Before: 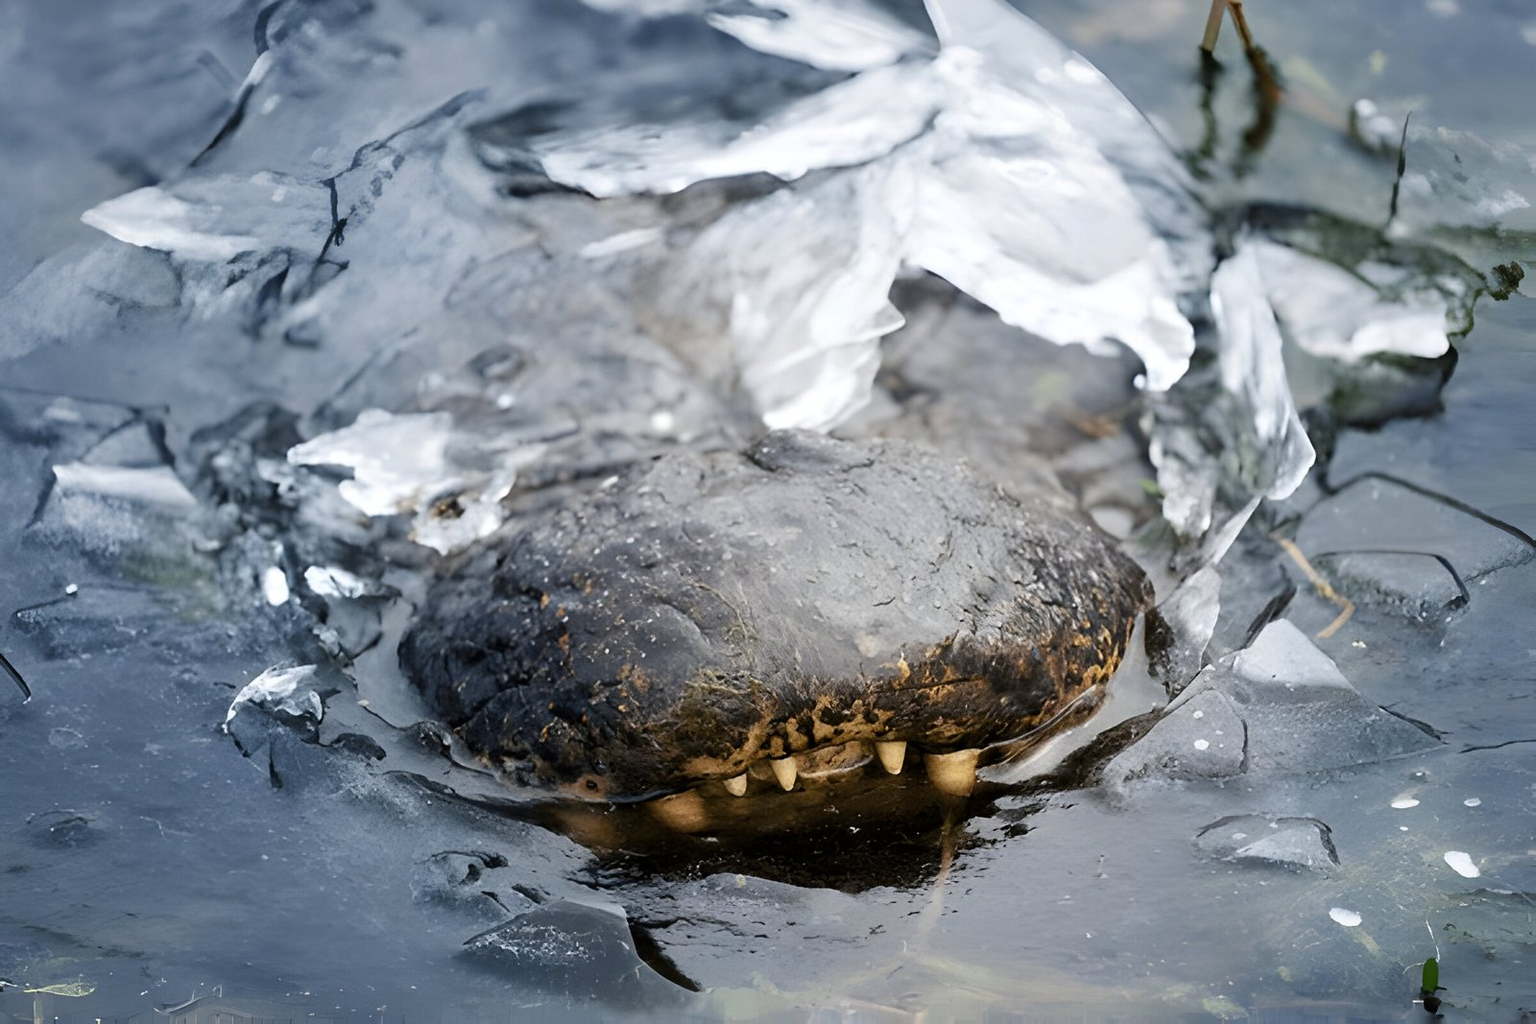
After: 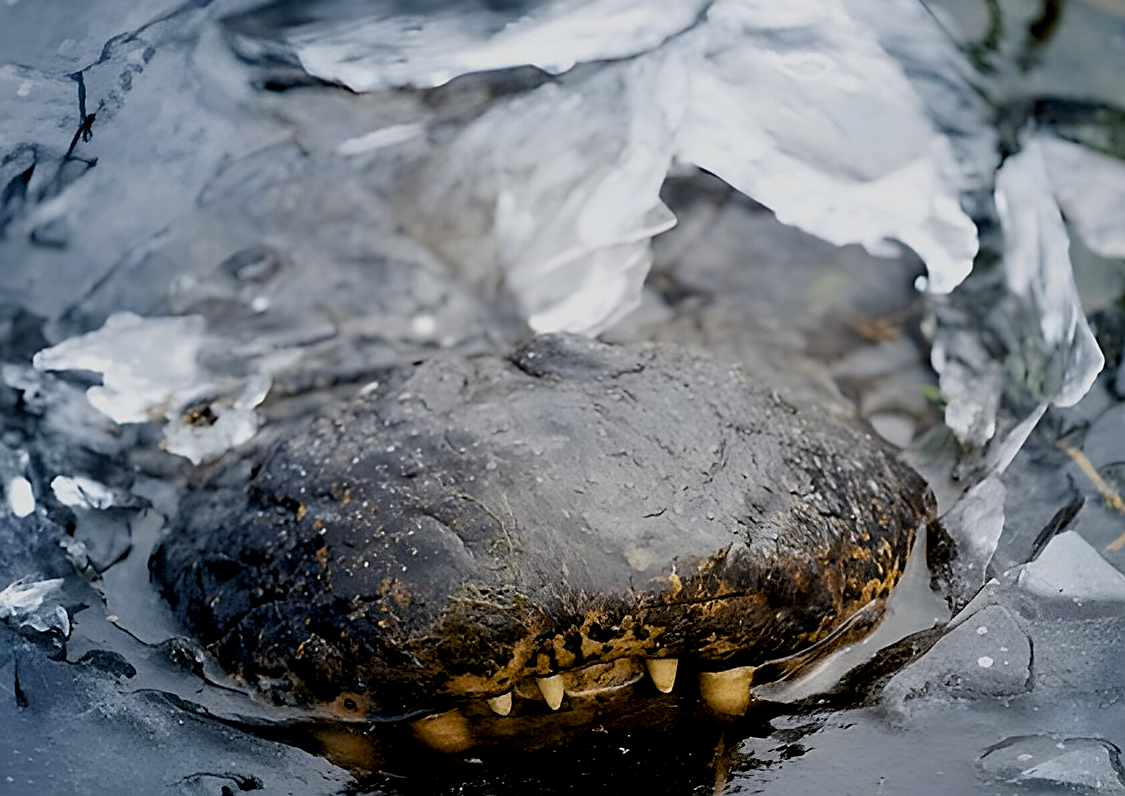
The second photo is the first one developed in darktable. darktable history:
crop and rotate: left 16.68%, top 10.689%, right 12.976%, bottom 14.688%
exposure: black level correction 0.011, exposure -0.475 EV, compensate highlight preservation false
sharpen: on, module defaults
color balance rgb: perceptual saturation grading › global saturation 25.126%
